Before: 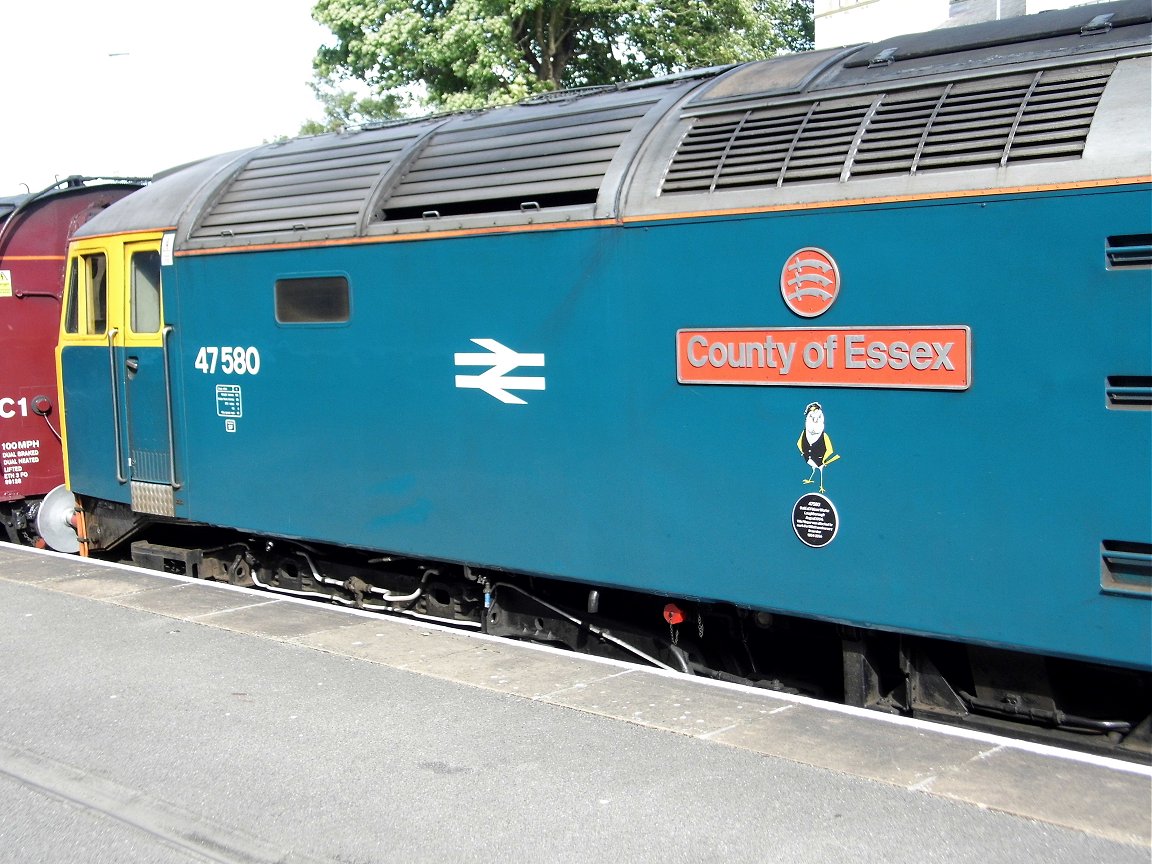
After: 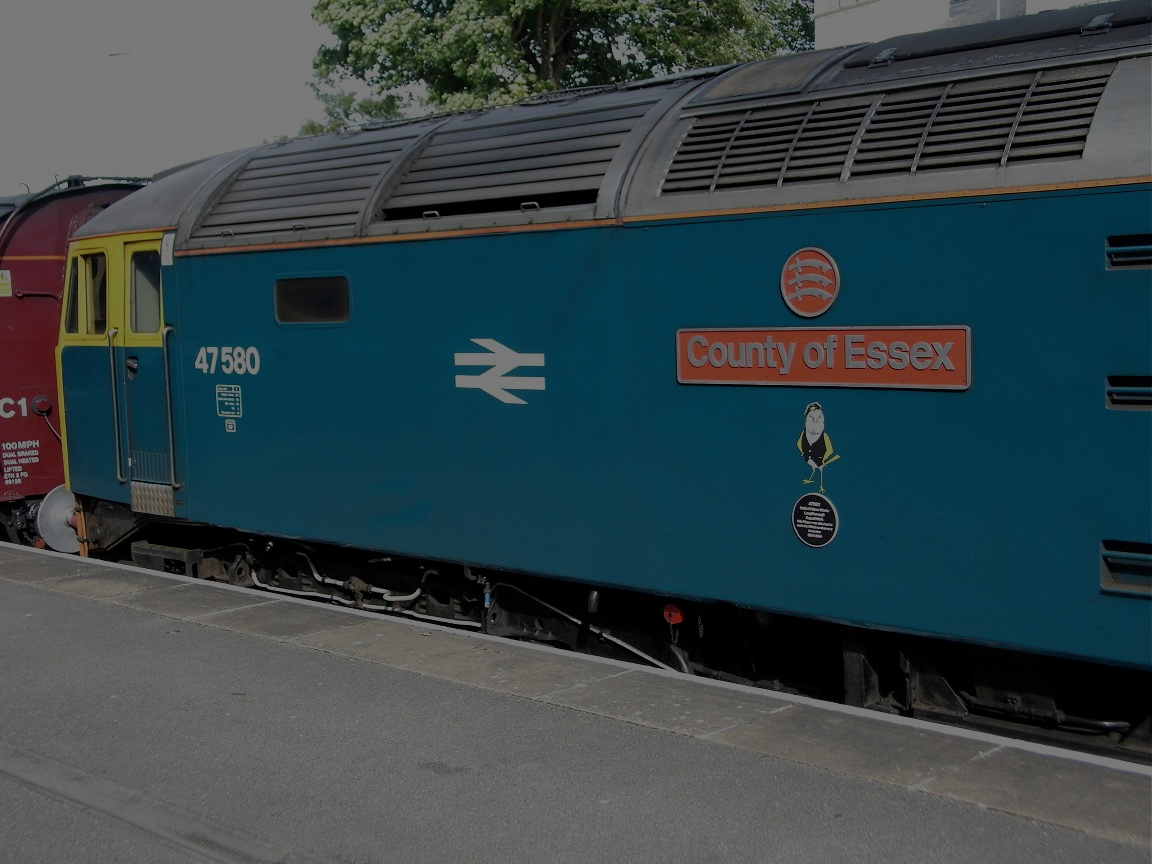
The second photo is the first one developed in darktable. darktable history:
exposure: exposure -2.378 EV, compensate highlight preservation false
